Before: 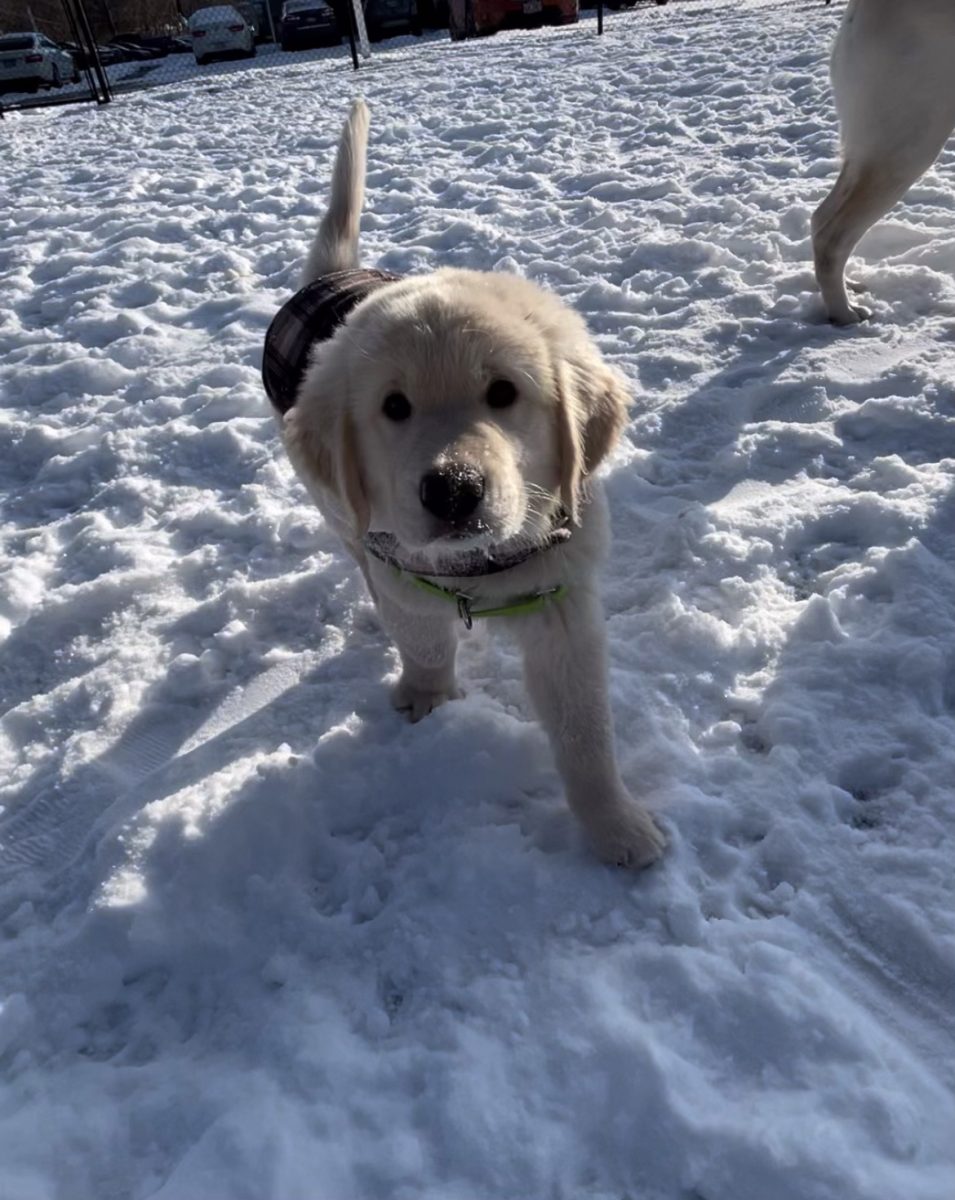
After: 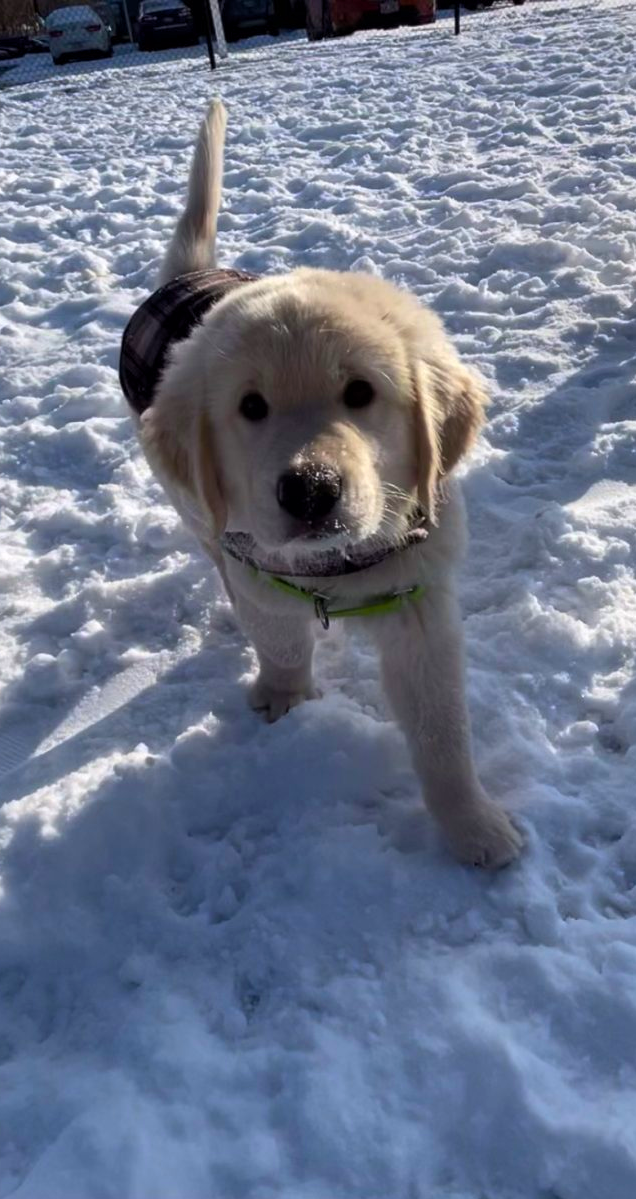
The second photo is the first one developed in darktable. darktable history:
crop and rotate: left 15.055%, right 18.278%
color balance rgb: perceptual saturation grading › global saturation 30%, global vibrance 20%
